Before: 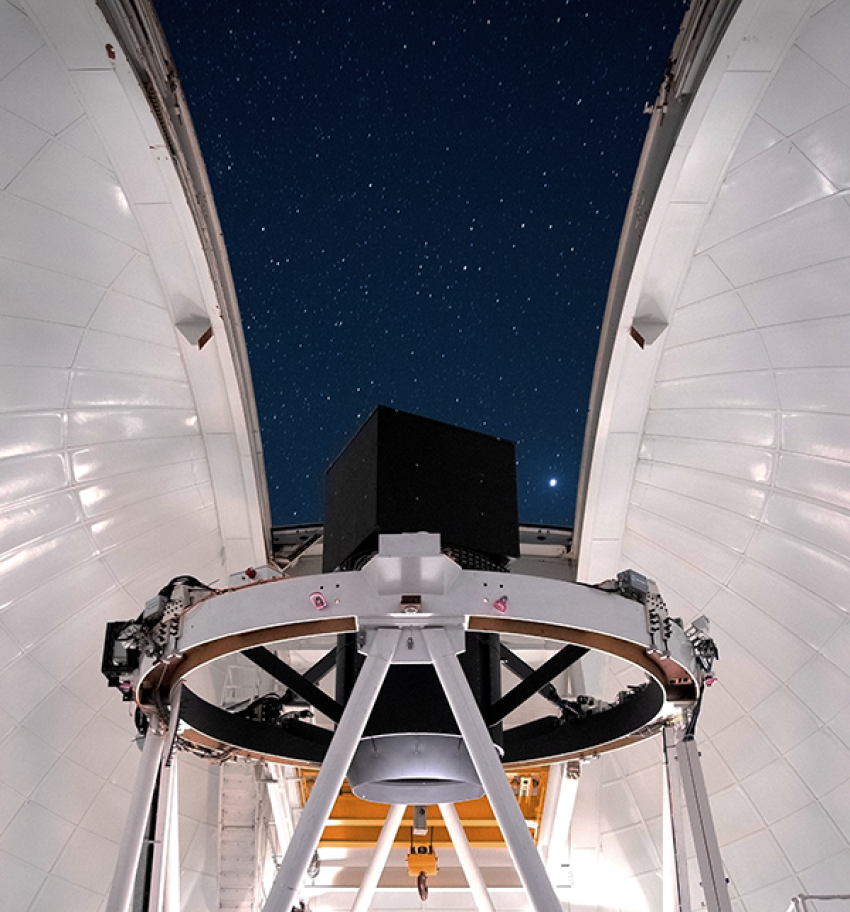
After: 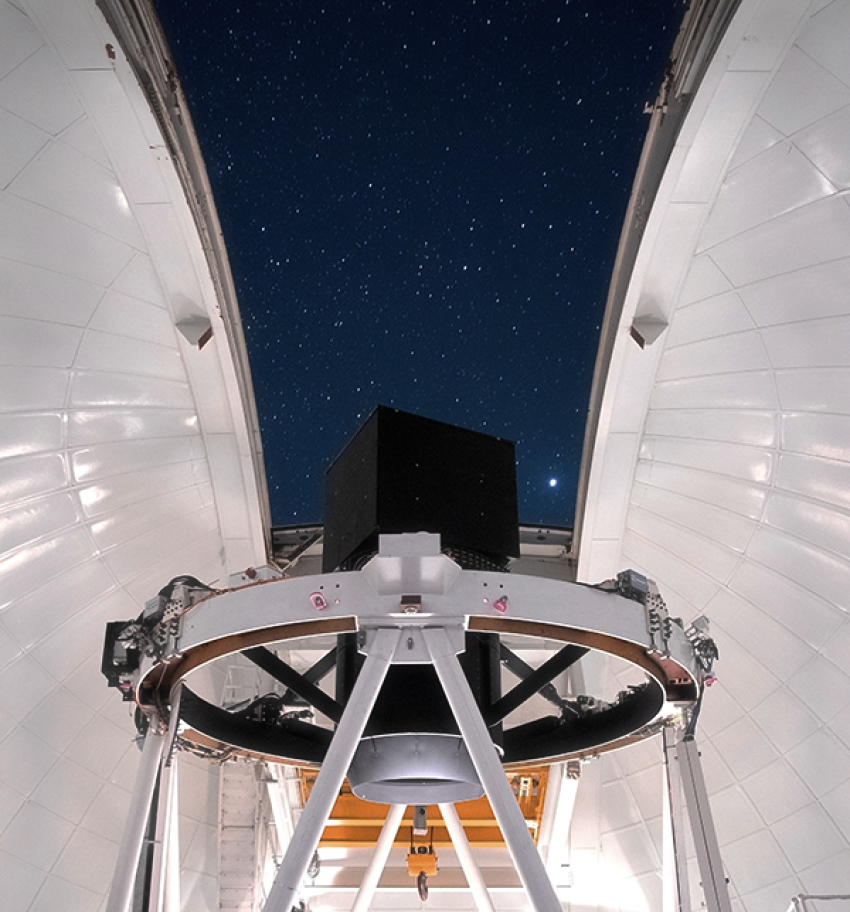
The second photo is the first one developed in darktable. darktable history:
color balance rgb: perceptual saturation grading › global saturation -3%
haze removal: strength -0.1, adaptive false
